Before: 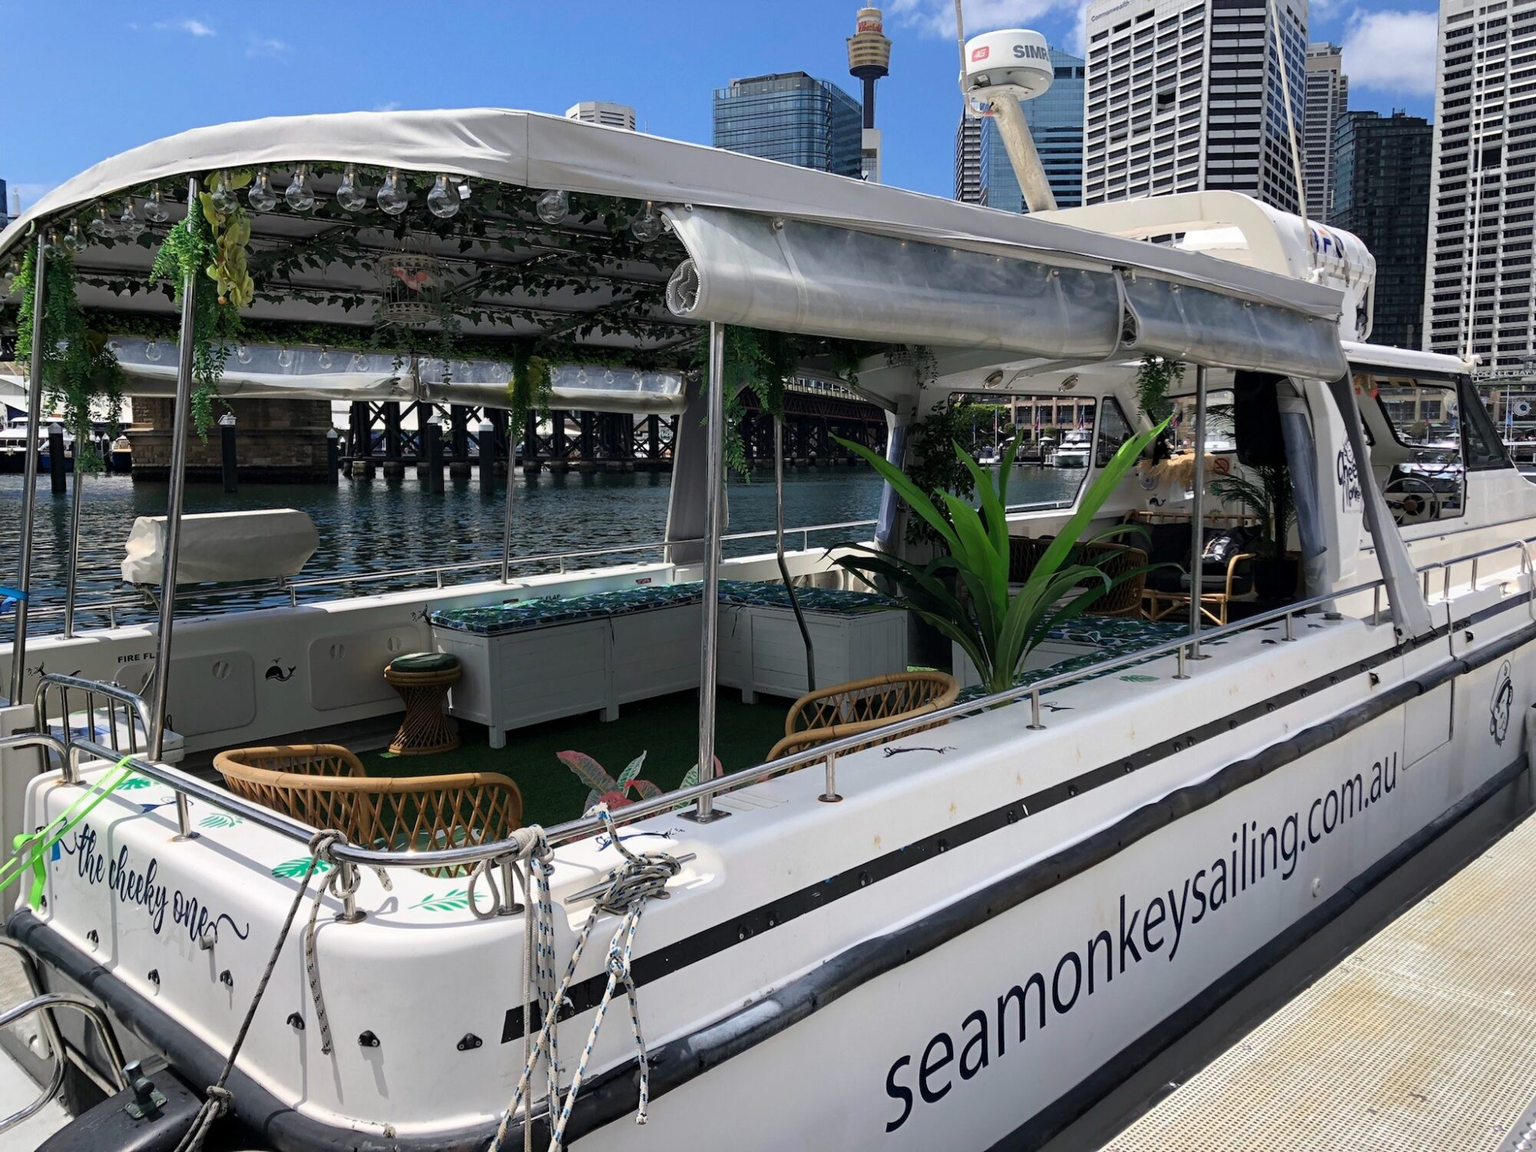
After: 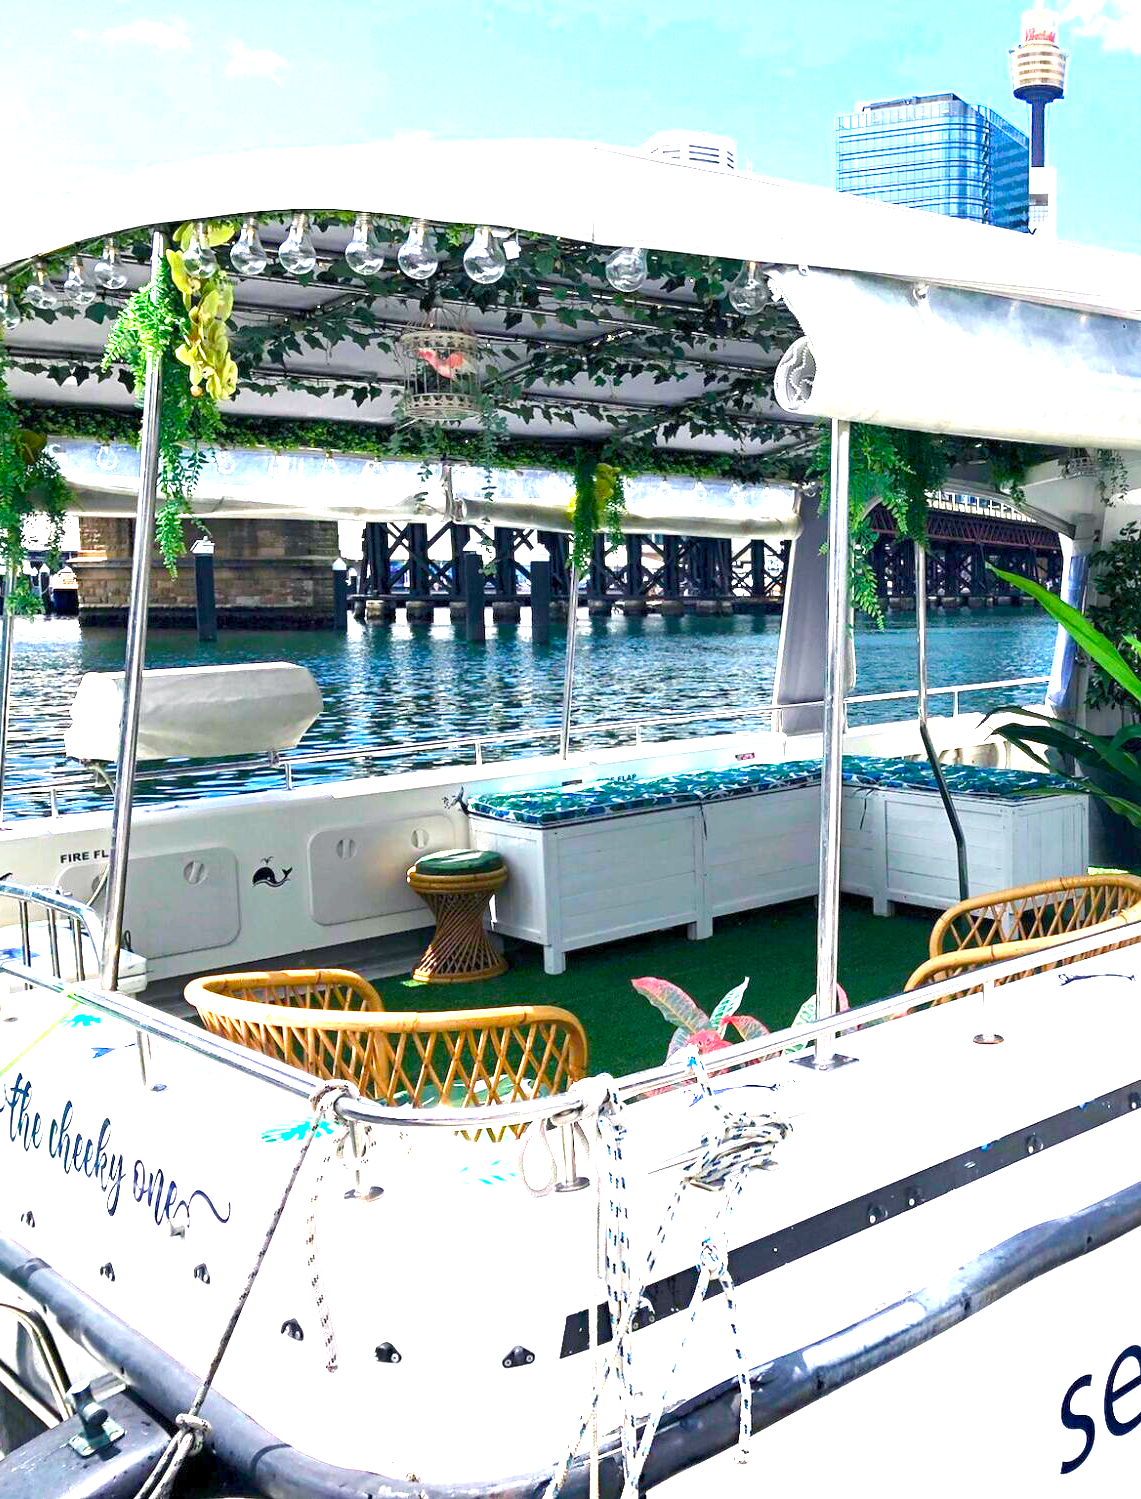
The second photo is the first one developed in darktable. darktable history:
crop: left 4.672%, right 38.242%
color balance rgb: power › chroma 1.006%, power › hue 254.95°, perceptual saturation grading › global saturation 56.056%, perceptual saturation grading › highlights -50.238%, perceptual saturation grading › mid-tones 39.752%, perceptual saturation grading › shadows 31.133%, perceptual brilliance grading › highlights 8.436%, perceptual brilliance grading › mid-tones 3.647%, perceptual brilliance grading › shadows 2.483%, global vibrance 20%
exposure: exposure 2.287 EV, compensate highlight preservation false
